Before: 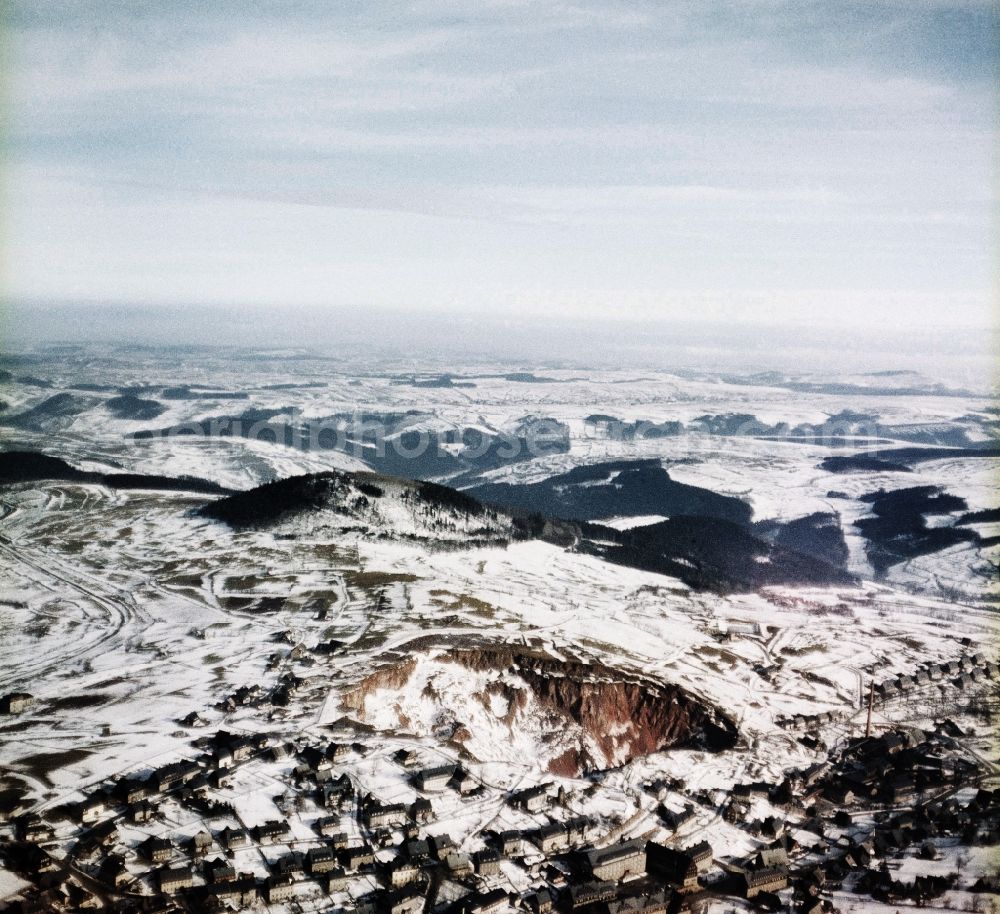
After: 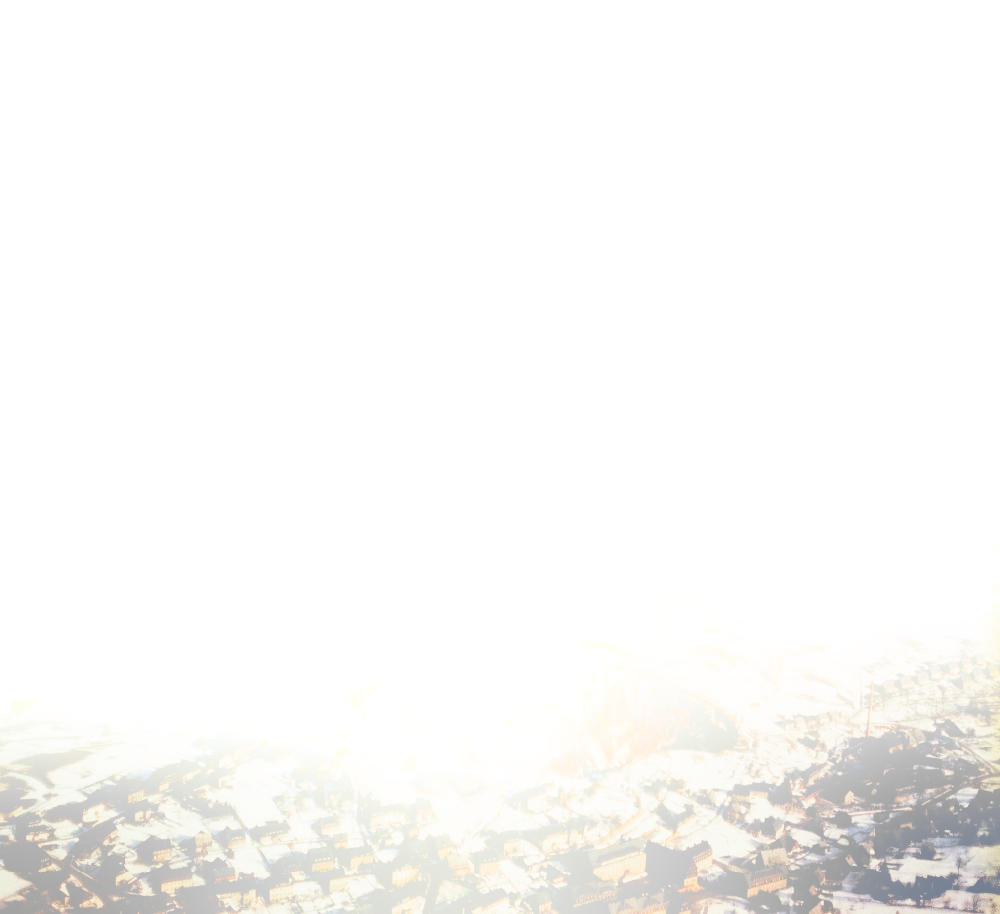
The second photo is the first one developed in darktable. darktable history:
bloom: size 25%, threshold 5%, strength 90%
split-toning: shadows › hue 226.8°, shadows › saturation 0.84
filmic rgb: black relative exposure -7.5 EV, white relative exposure 5 EV, hardness 3.31, contrast 1.3, contrast in shadows safe
